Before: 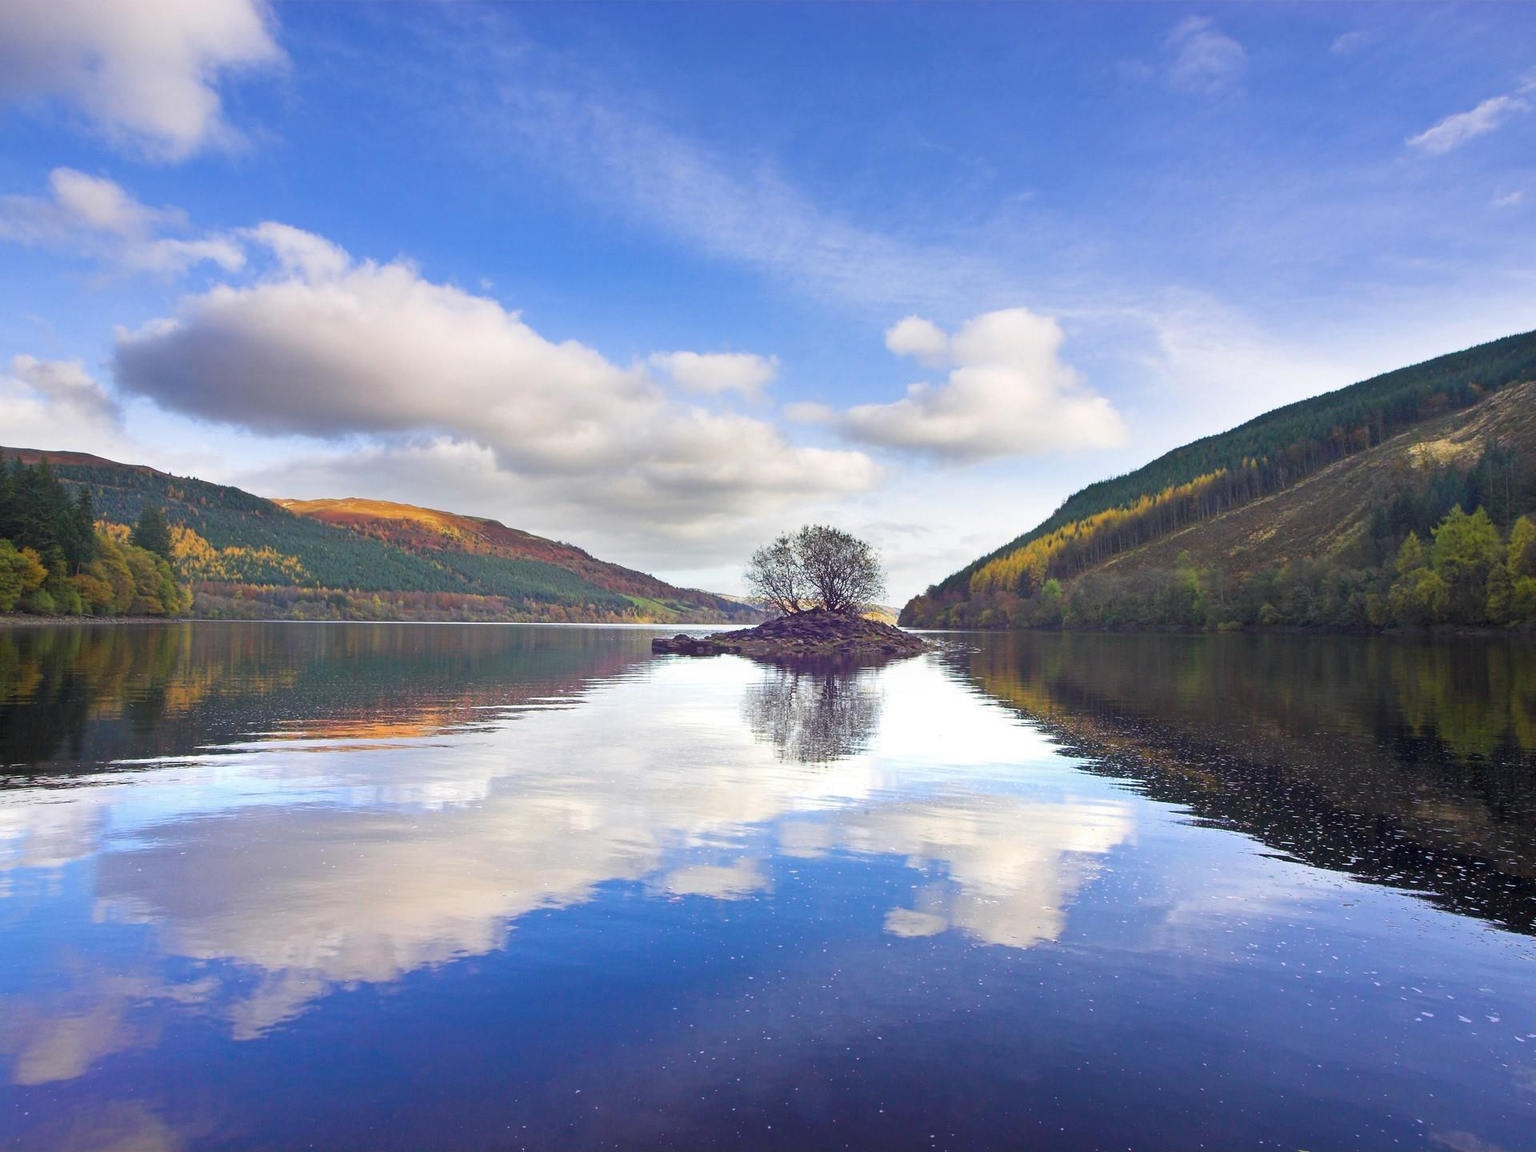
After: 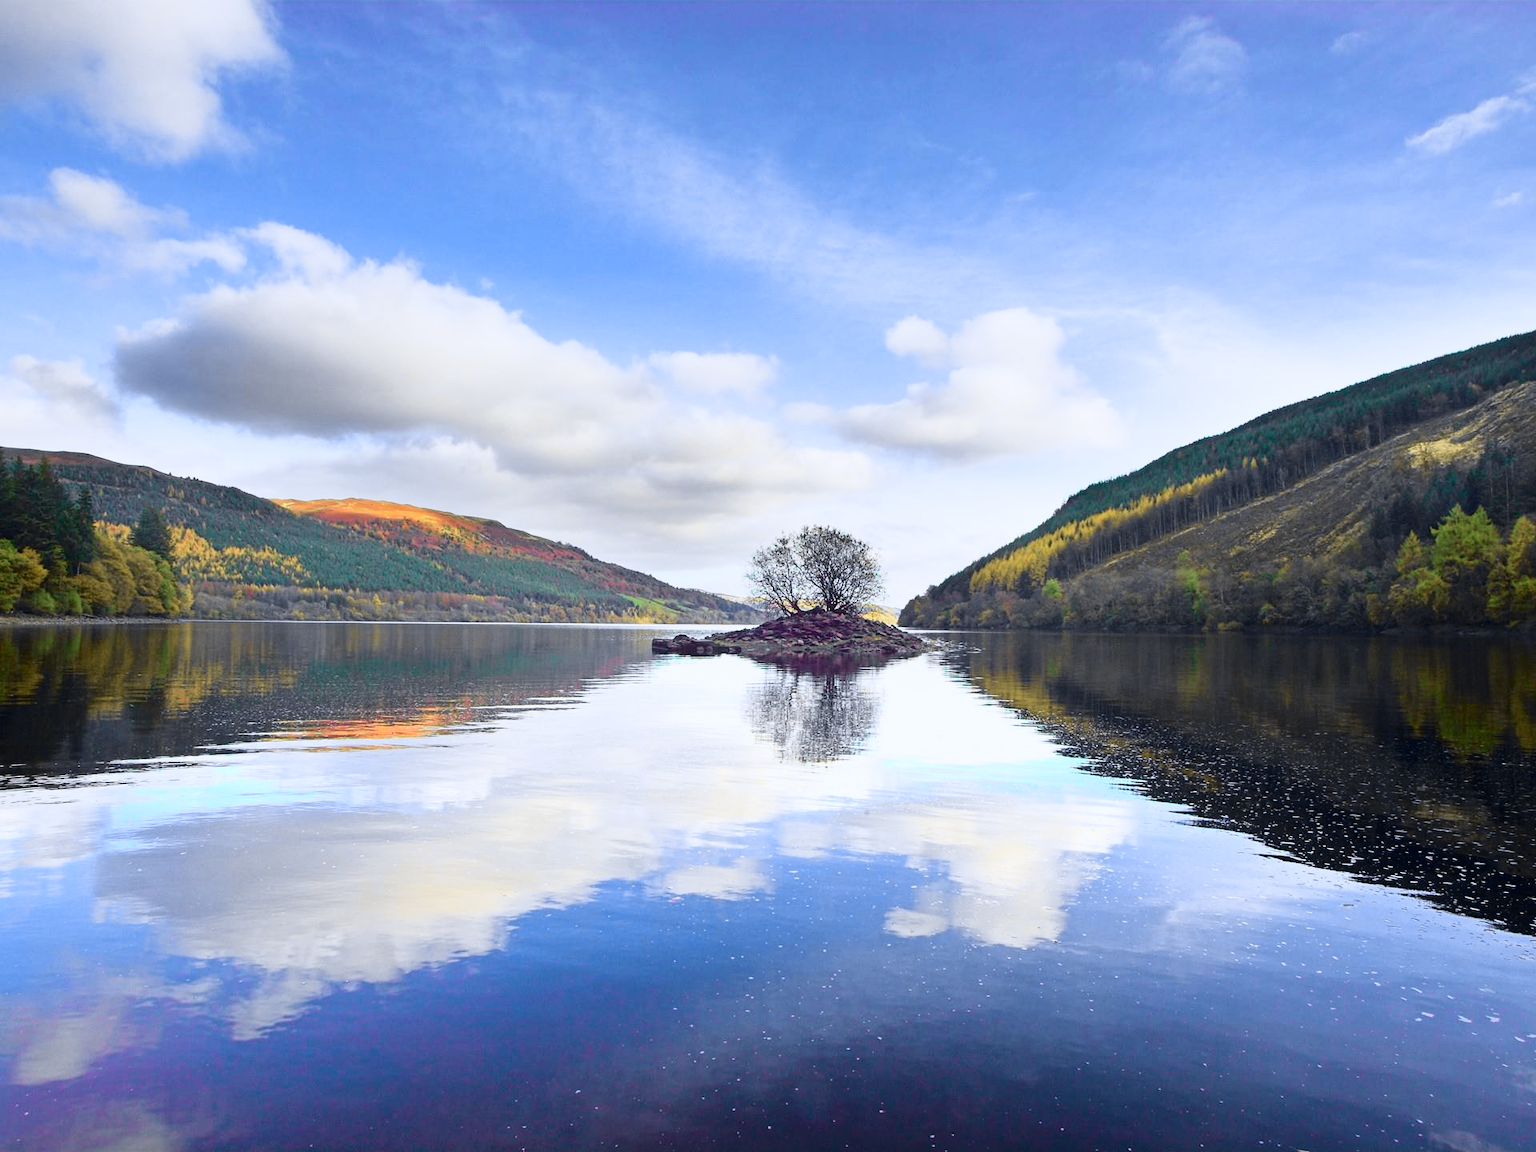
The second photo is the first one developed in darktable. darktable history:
white balance: red 0.976, blue 1.04
tone curve: curves: ch0 [(0, 0.011) (0.053, 0.026) (0.174, 0.115) (0.398, 0.444) (0.673, 0.775) (0.829, 0.906) (0.991, 0.981)]; ch1 [(0, 0) (0.276, 0.206) (0.409, 0.383) (0.473, 0.458) (0.492, 0.499) (0.521, 0.502) (0.546, 0.543) (0.585, 0.617) (0.659, 0.686) (0.78, 0.8) (1, 1)]; ch2 [(0, 0) (0.438, 0.449) (0.473, 0.469) (0.503, 0.5) (0.523, 0.538) (0.562, 0.598) (0.612, 0.635) (0.695, 0.713) (1, 1)], color space Lab, independent channels, preserve colors none
